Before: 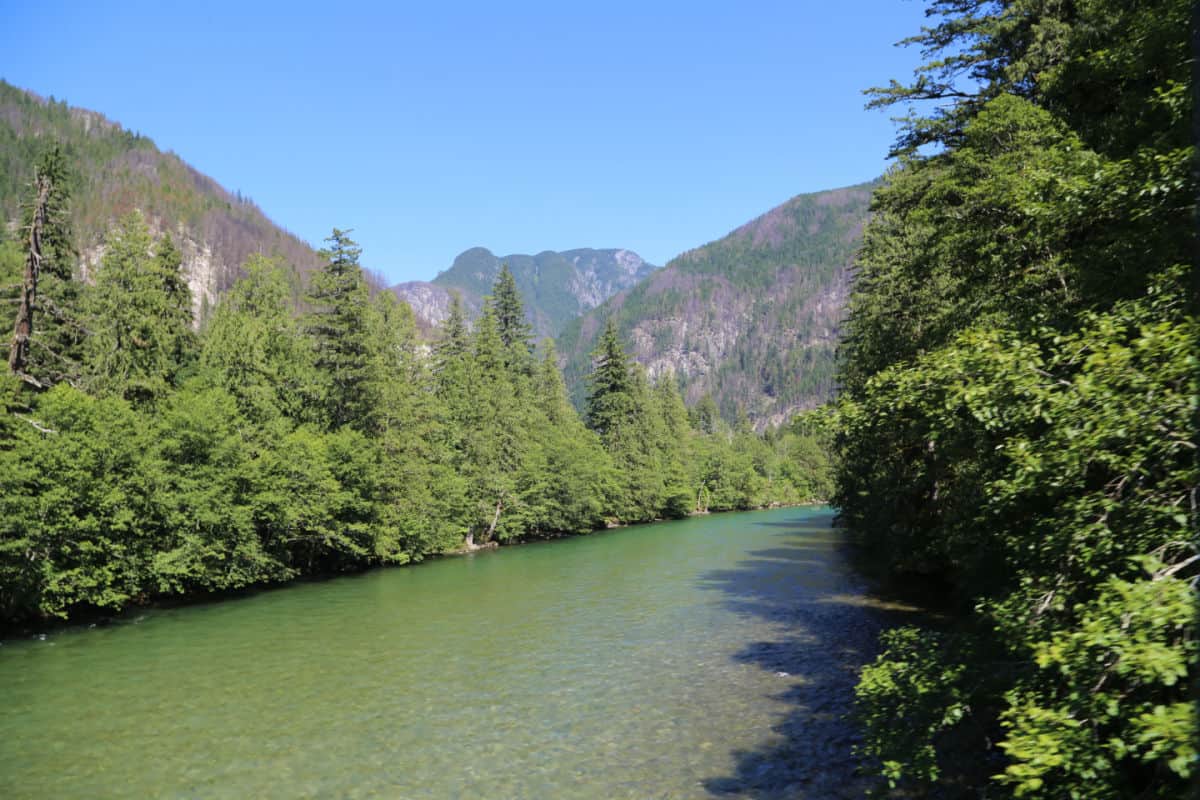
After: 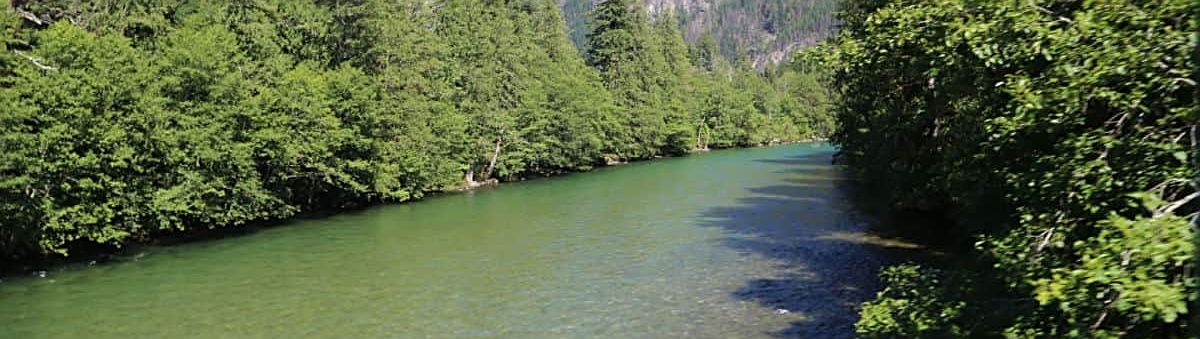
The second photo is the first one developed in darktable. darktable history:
sharpen: on, module defaults
crop: top 45.42%, bottom 12.134%
